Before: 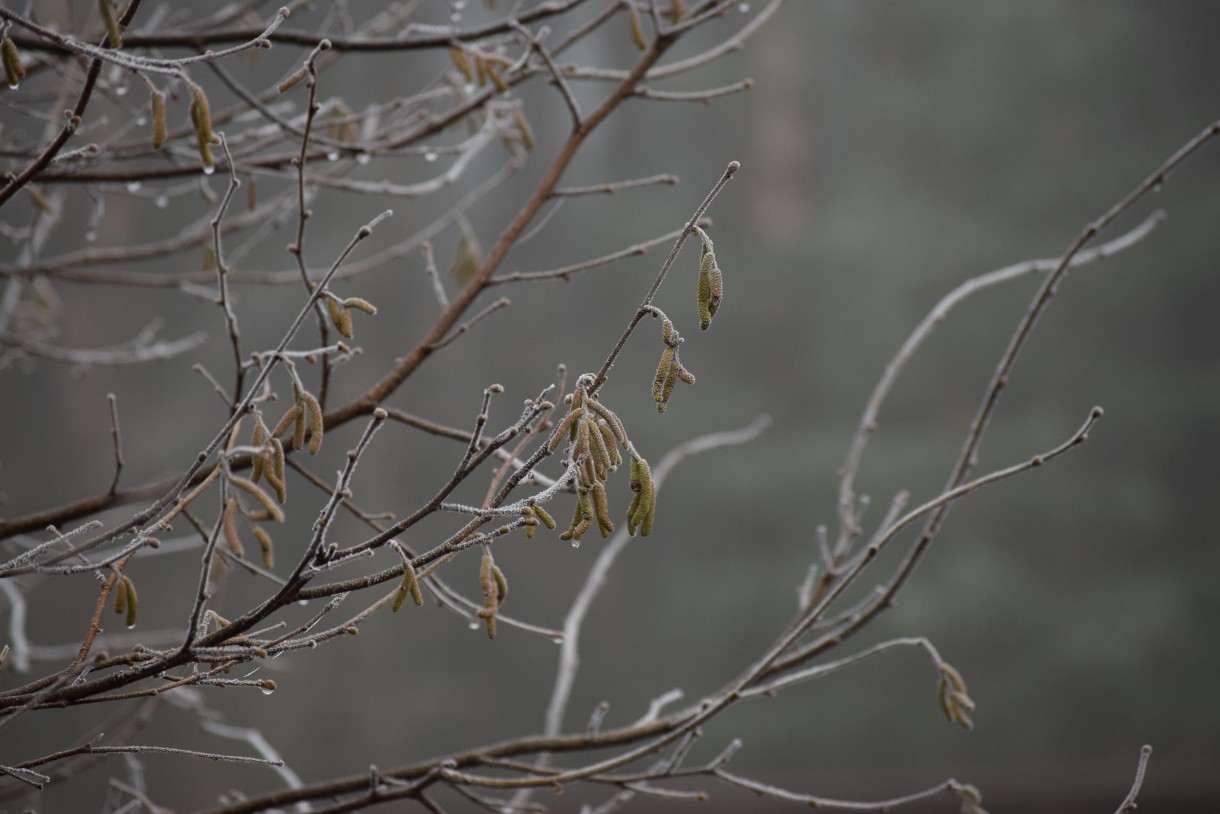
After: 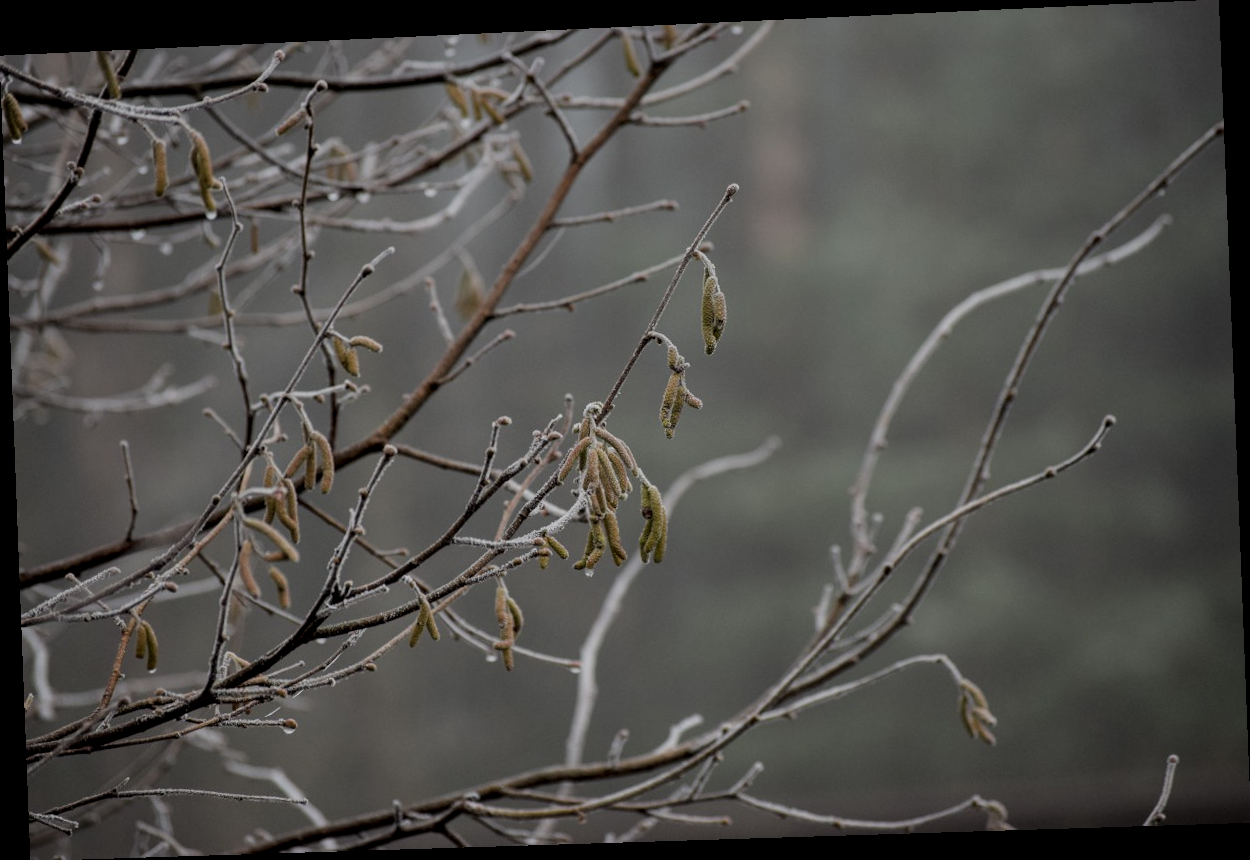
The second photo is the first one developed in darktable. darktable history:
filmic rgb: black relative exposure -7.65 EV, white relative exposure 4.56 EV, hardness 3.61
local contrast: on, module defaults
rotate and perspective: rotation -2.22°, lens shift (horizontal) -0.022, automatic cropping off
